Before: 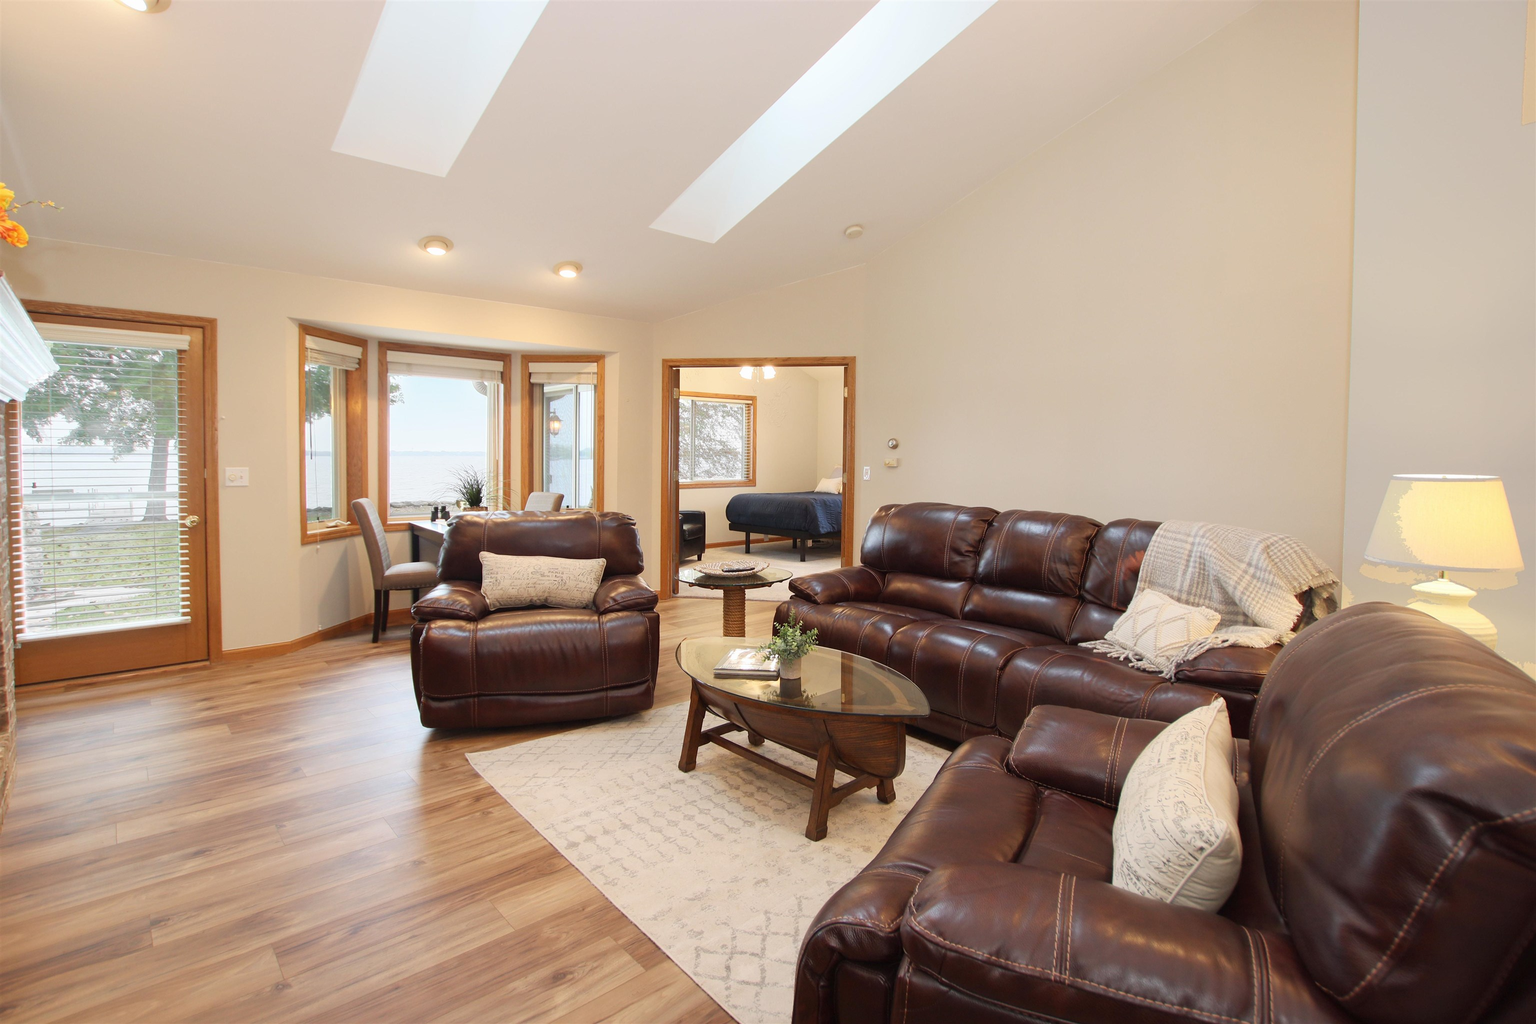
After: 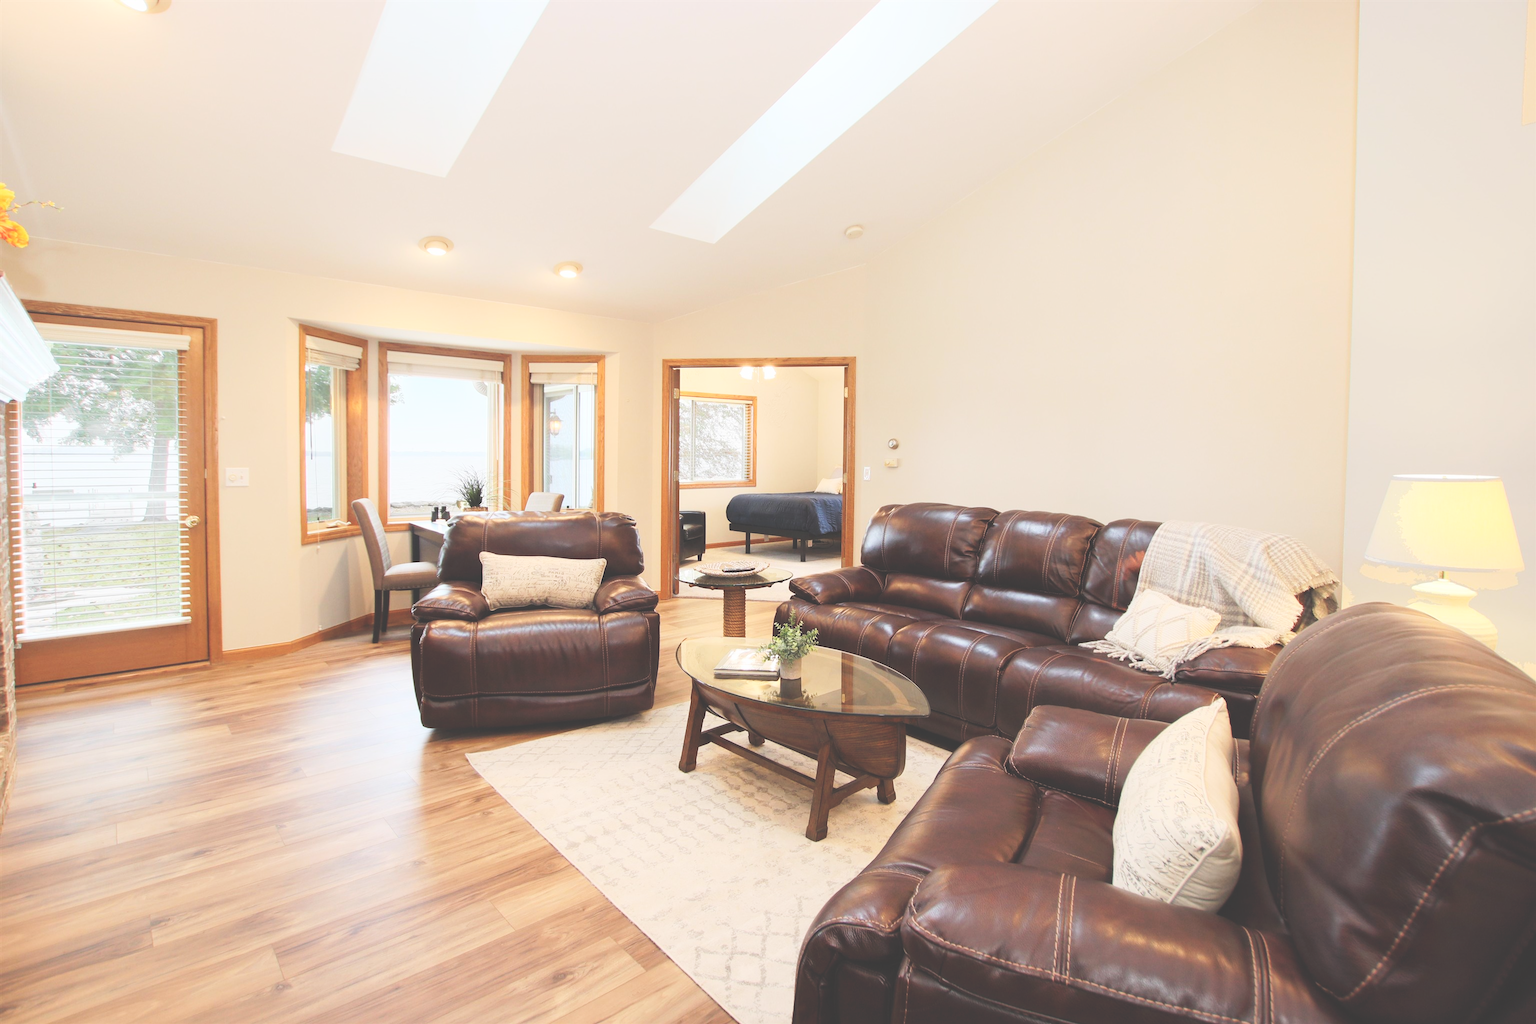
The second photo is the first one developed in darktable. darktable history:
contrast brightness saturation: contrast 0.14, brightness 0.21
tone curve: curves: ch0 [(0, 0) (0.003, 0.224) (0.011, 0.229) (0.025, 0.234) (0.044, 0.242) (0.069, 0.249) (0.1, 0.256) (0.136, 0.265) (0.177, 0.285) (0.224, 0.304) (0.277, 0.337) (0.335, 0.385) (0.399, 0.435) (0.468, 0.507) (0.543, 0.59) (0.623, 0.674) (0.709, 0.763) (0.801, 0.852) (0.898, 0.931) (1, 1)], preserve colors none
